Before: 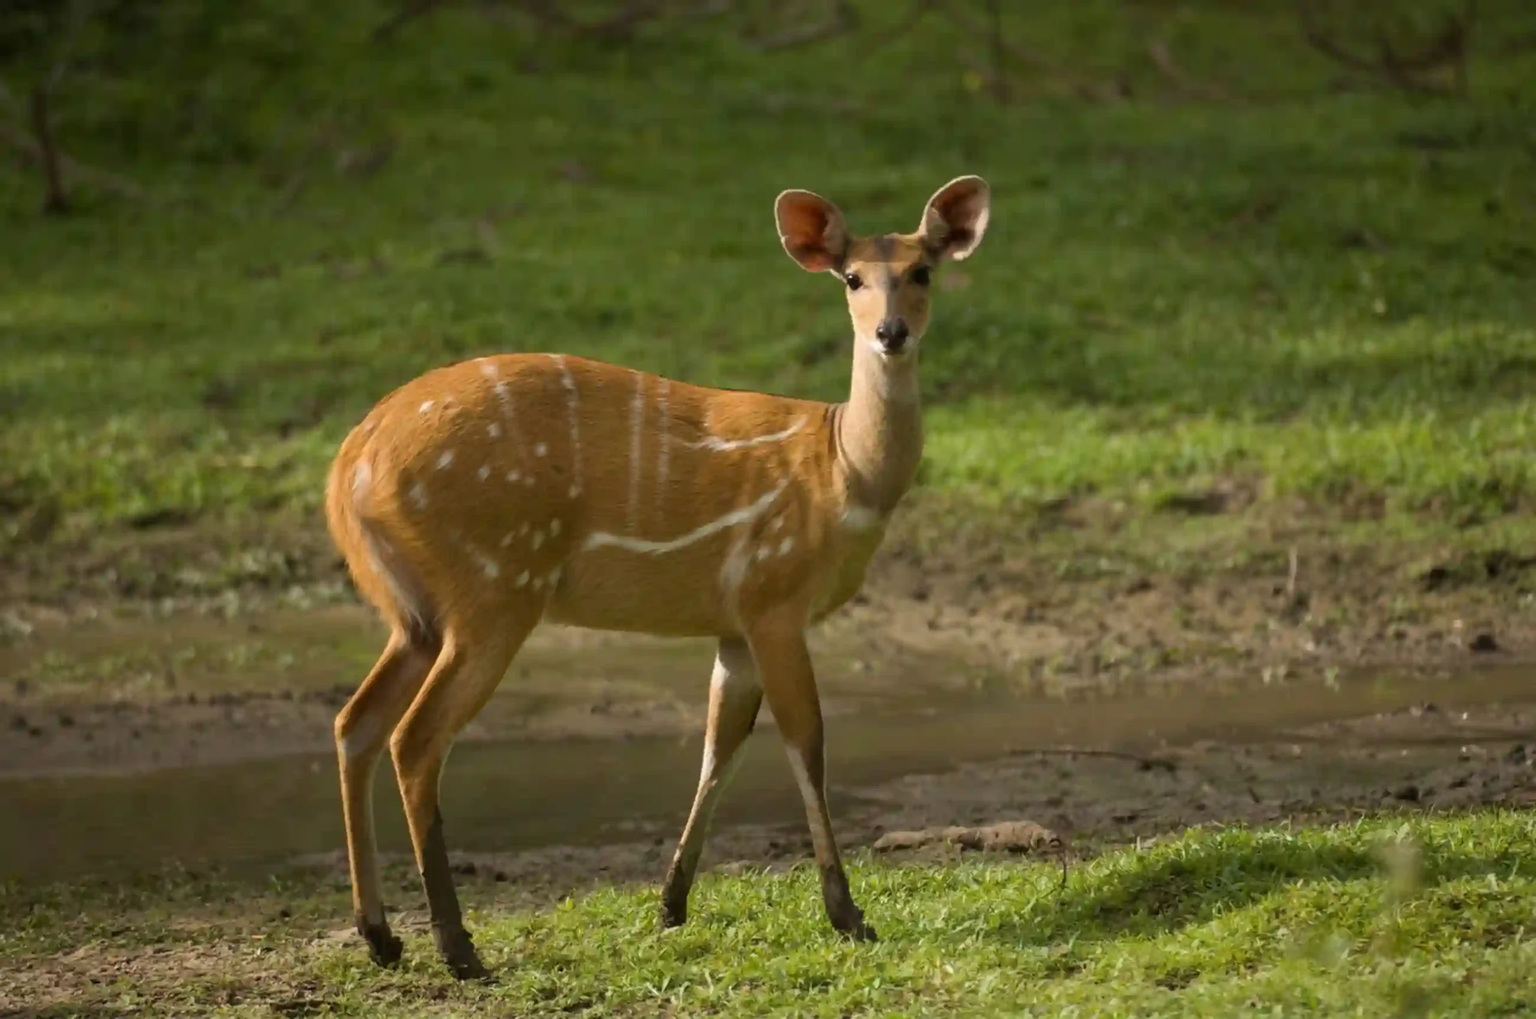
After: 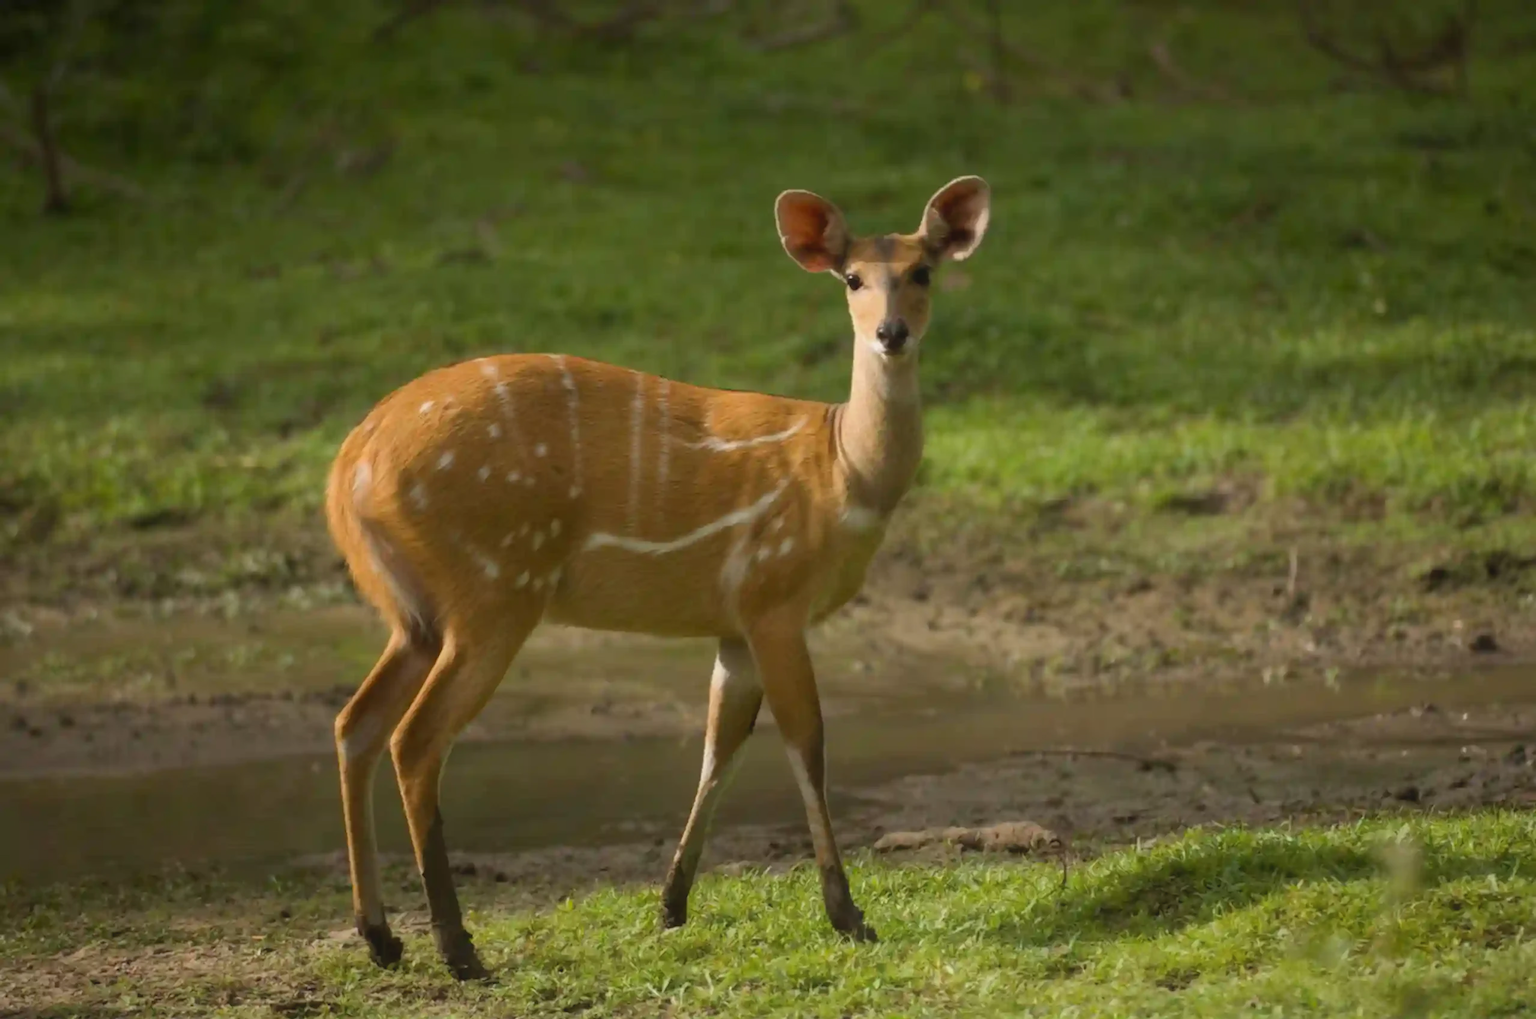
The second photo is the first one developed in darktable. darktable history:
contrast equalizer: octaves 7, y [[0.5, 0.542, 0.583, 0.625, 0.667, 0.708], [0.5 ×6], [0.5 ×6], [0, 0.033, 0.067, 0.1, 0.133, 0.167], [0, 0.05, 0.1, 0.15, 0.2, 0.25]], mix -0.365
